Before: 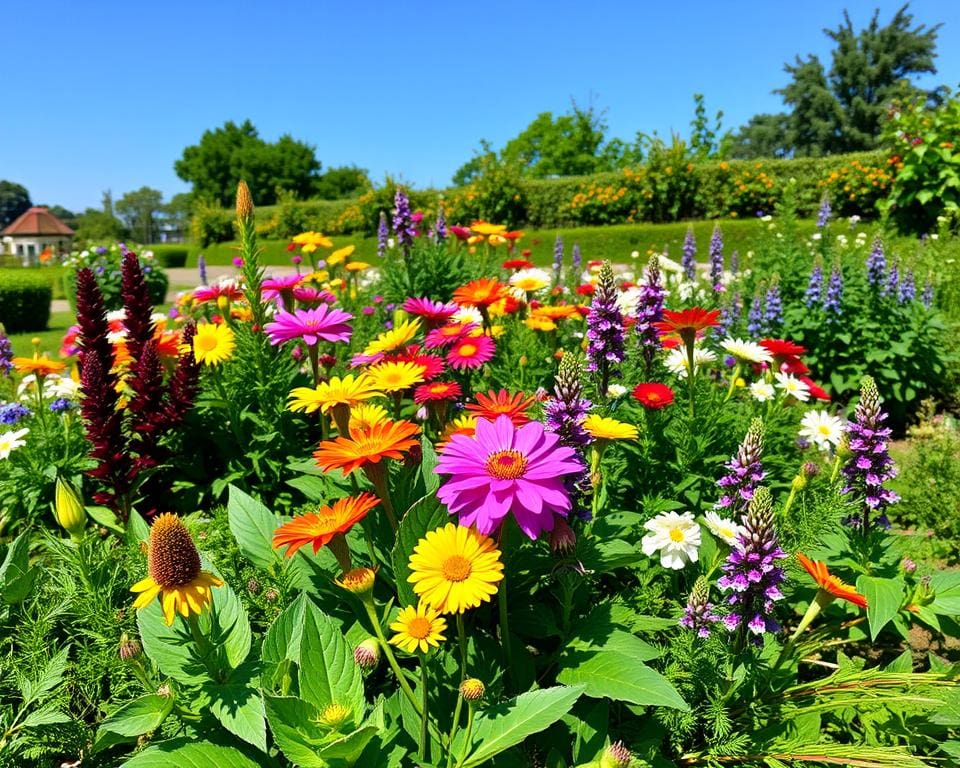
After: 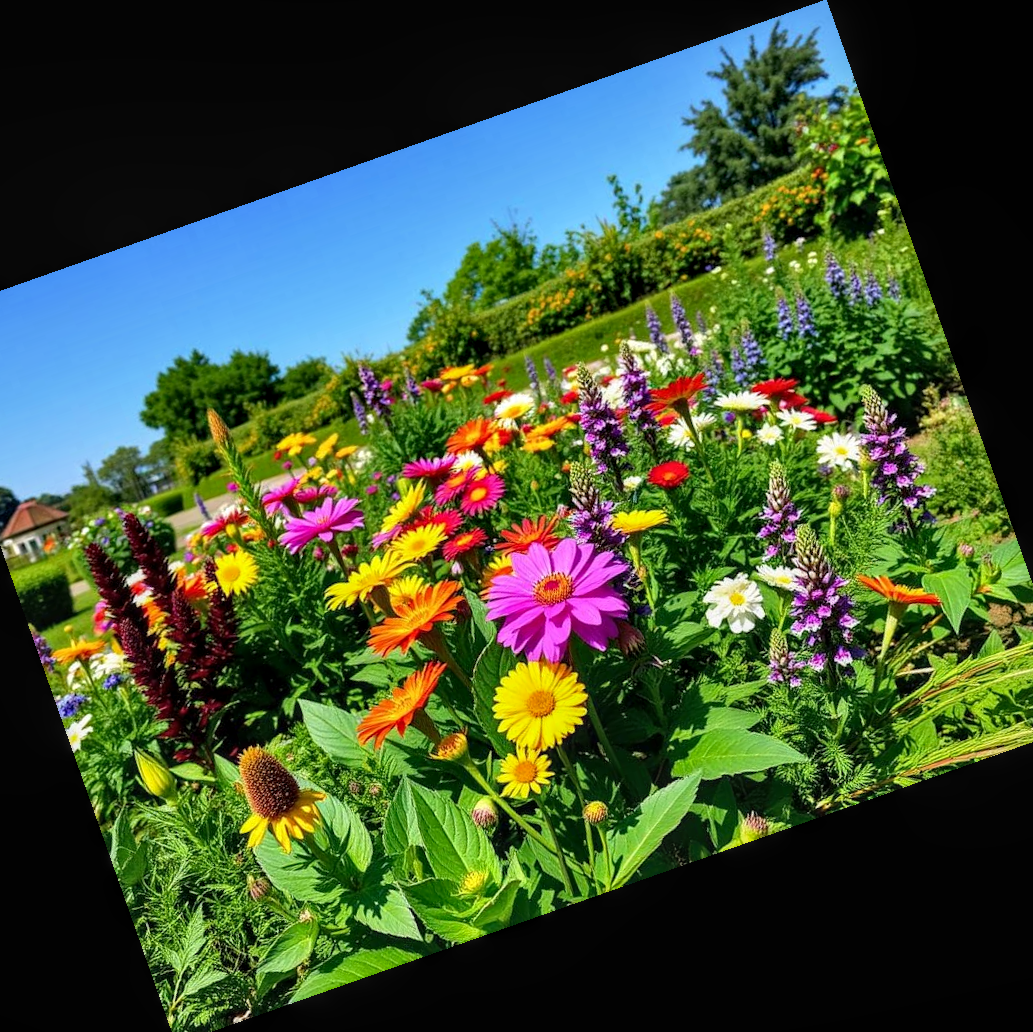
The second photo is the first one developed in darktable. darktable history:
crop and rotate: angle 19.43°, left 6.812%, right 4.125%, bottom 1.087%
local contrast: on, module defaults
